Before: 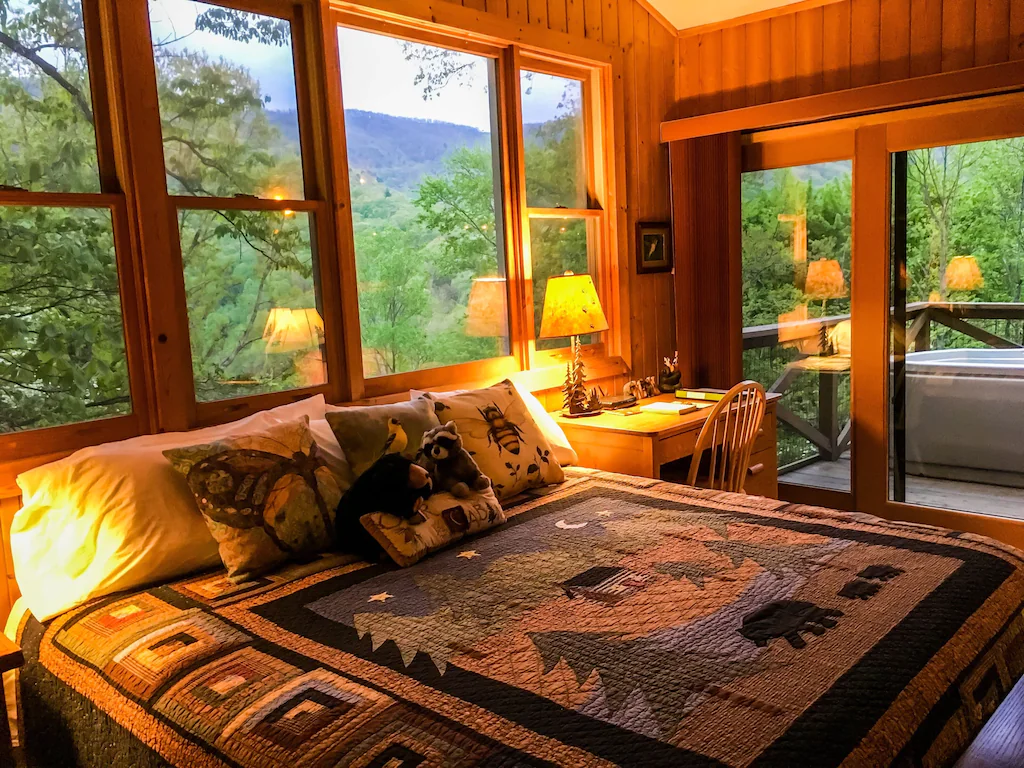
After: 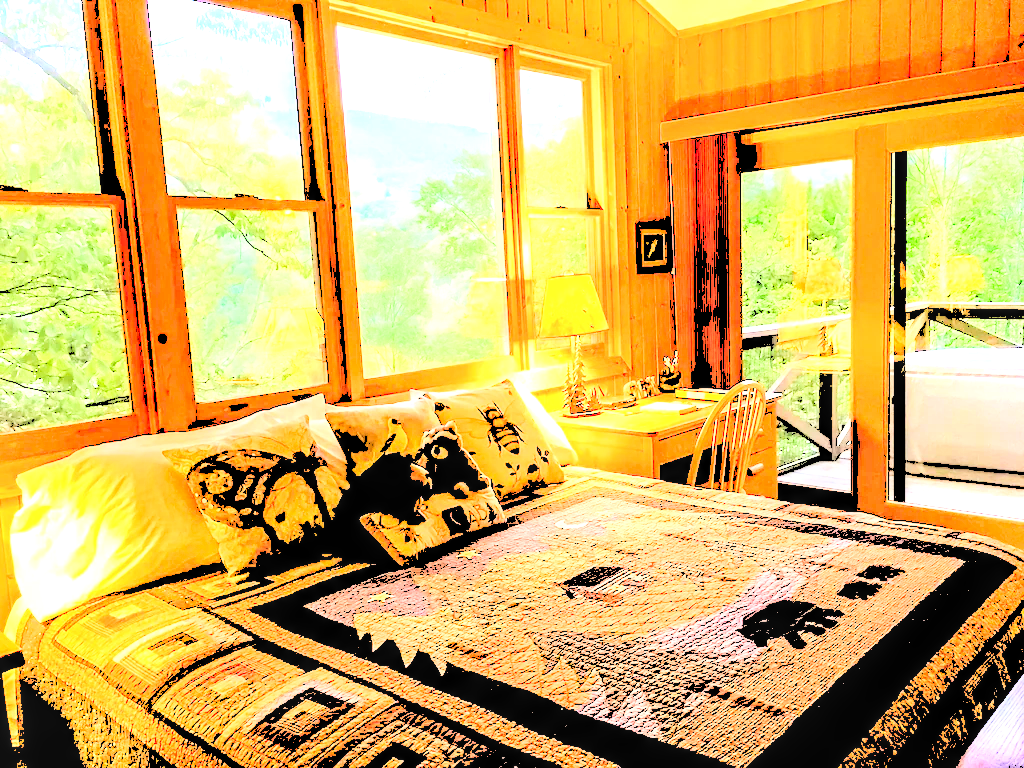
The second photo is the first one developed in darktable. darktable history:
local contrast: highlights 65%, shadows 54%, detail 169%, midtone range 0.514
levels: levels [0.246, 0.246, 0.506]
contrast brightness saturation: brightness 0.13
tone equalizer: -8 EV 0.25 EV, -7 EV 0.417 EV, -6 EV 0.417 EV, -5 EV 0.25 EV, -3 EV -0.25 EV, -2 EV -0.417 EV, -1 EV -0.417 EV, +0 EV -0.25 EV, edges refinement/feathering 500, mask exposure compensation -1.57 EV, preserve details guided filter
